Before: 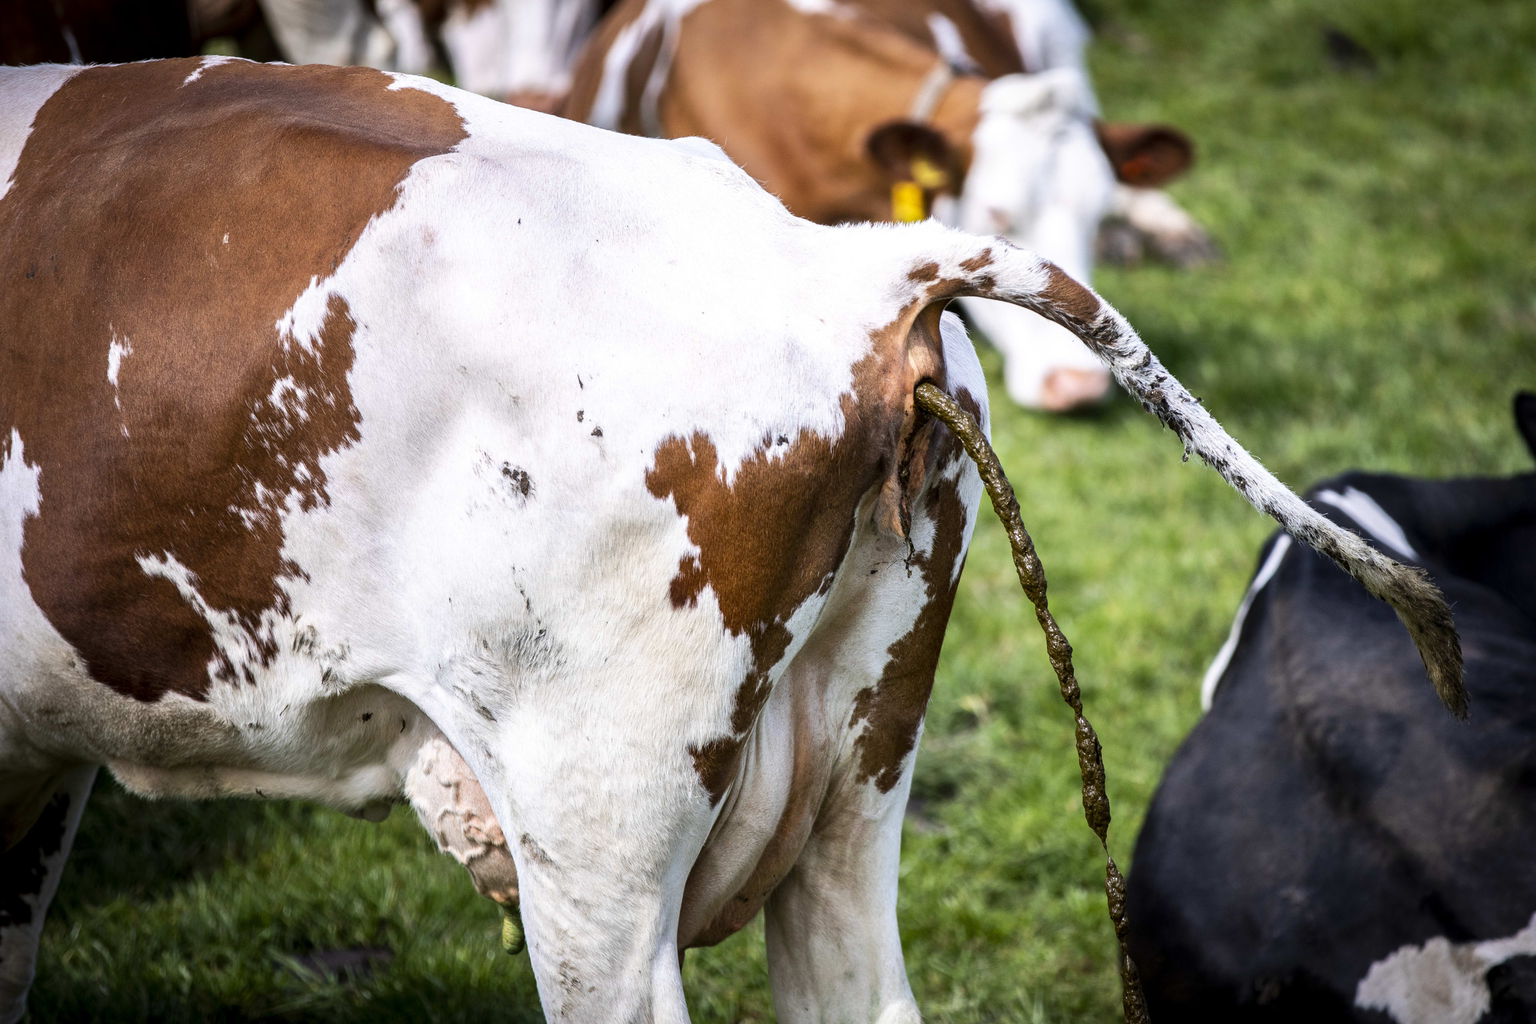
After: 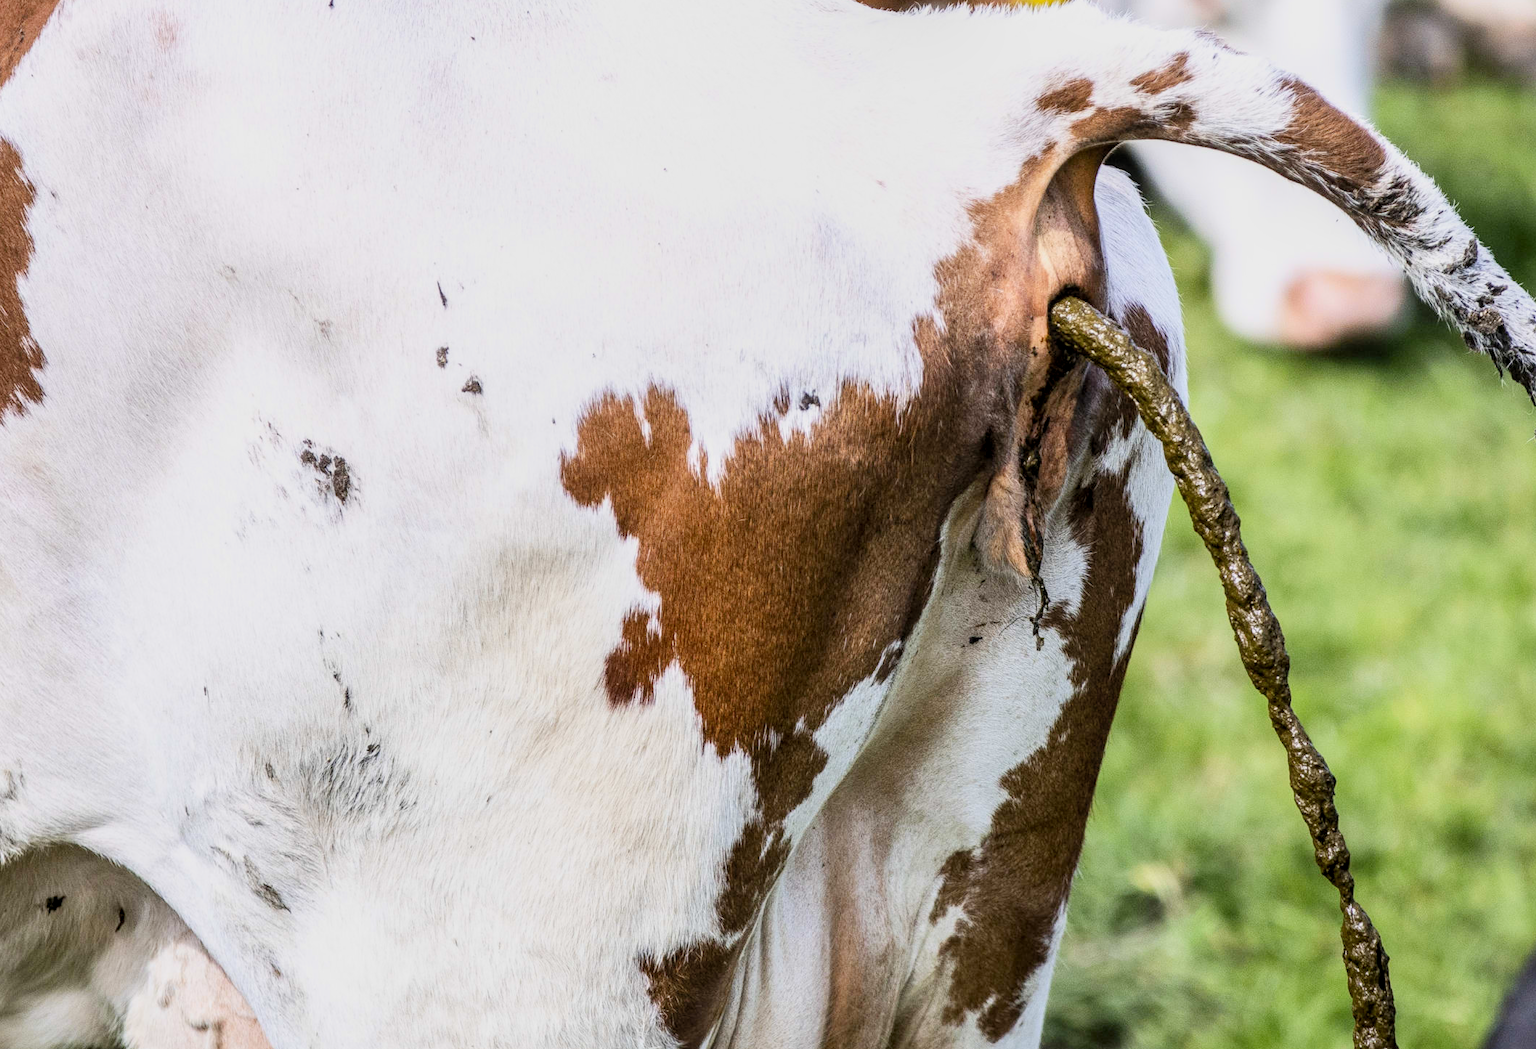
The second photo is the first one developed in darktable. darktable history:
crop and rotate: left 21.953%, top 21.467%, right 22.962%, bottom 22.071%
contrast brightness saturation: contrast 0.197, brightness 0.162, saturation 0.218
filmic rgb: middle gray luminance 18.38%, black relative exposure -10.41 EV, white relative exposure 3.42 EV, target black luminance 0%, hardness 6.02, latitude 98.37%, contrast 0.839, shadows ↔ highlights balance 0.283%, iterations of high-quality reconstruction 0
local contrast: on, module defaults
